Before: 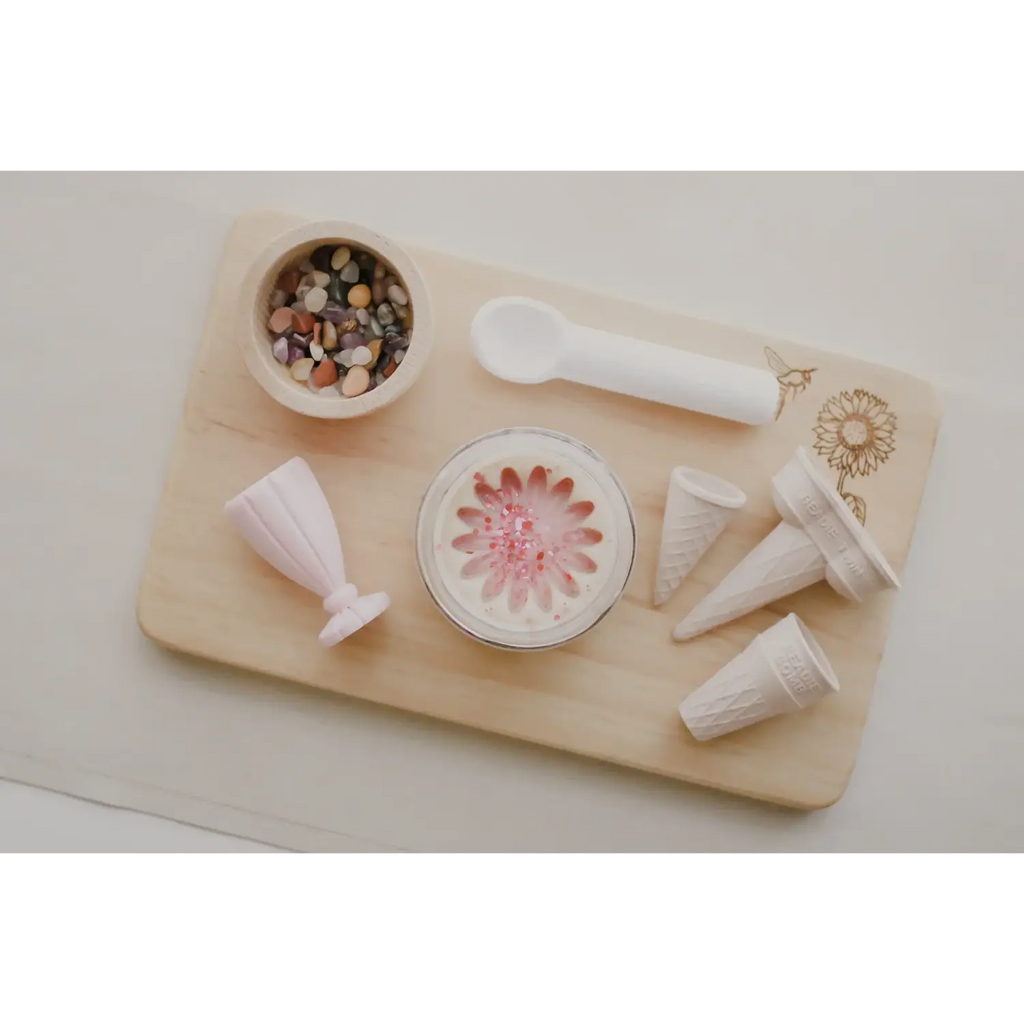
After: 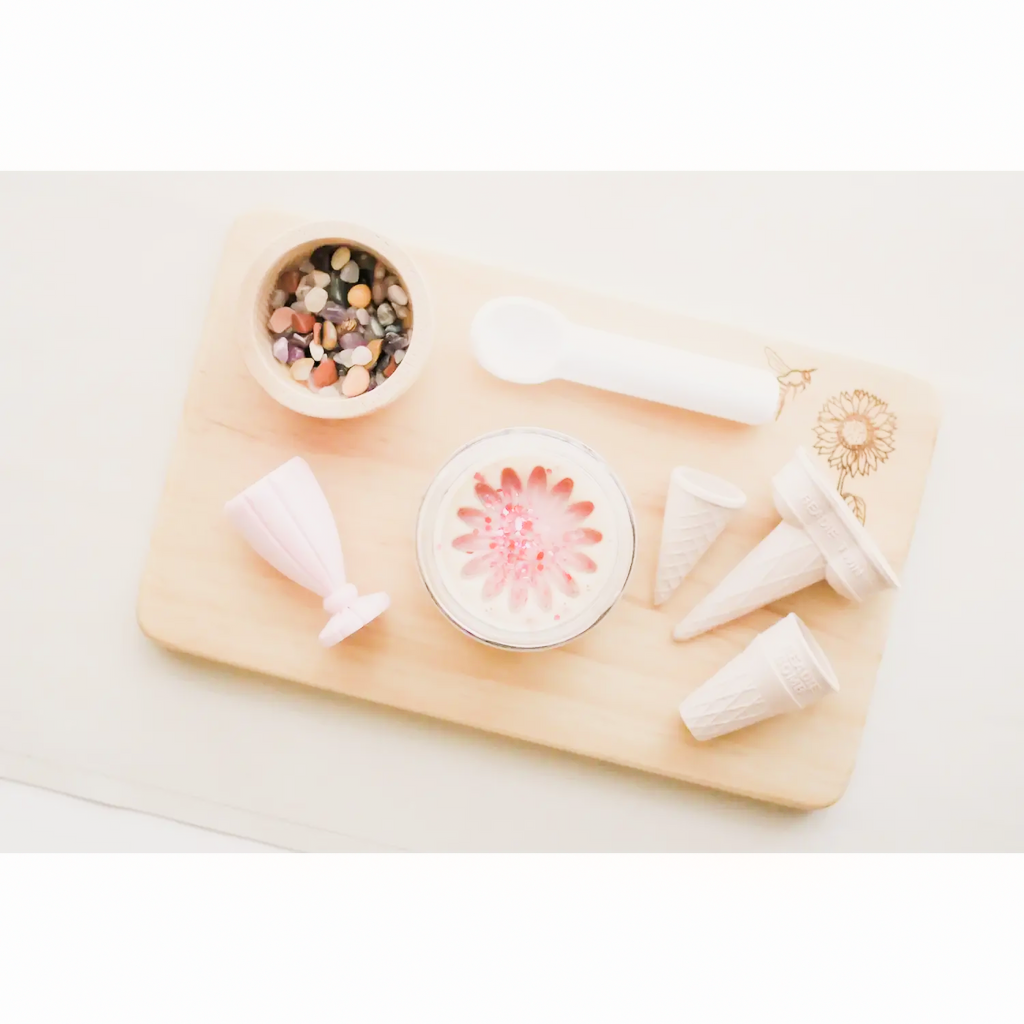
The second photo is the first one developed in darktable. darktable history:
filmic rgb: black relative exposure -7.65 EV, white relative exposure 4.56 EV, hardness 3.61, contrast 1.056, enable highlight reconstruction true
exposure: black level correction 0, exposure 1.703 EV, compensate exposure bias true, compensate highlight preservation false
